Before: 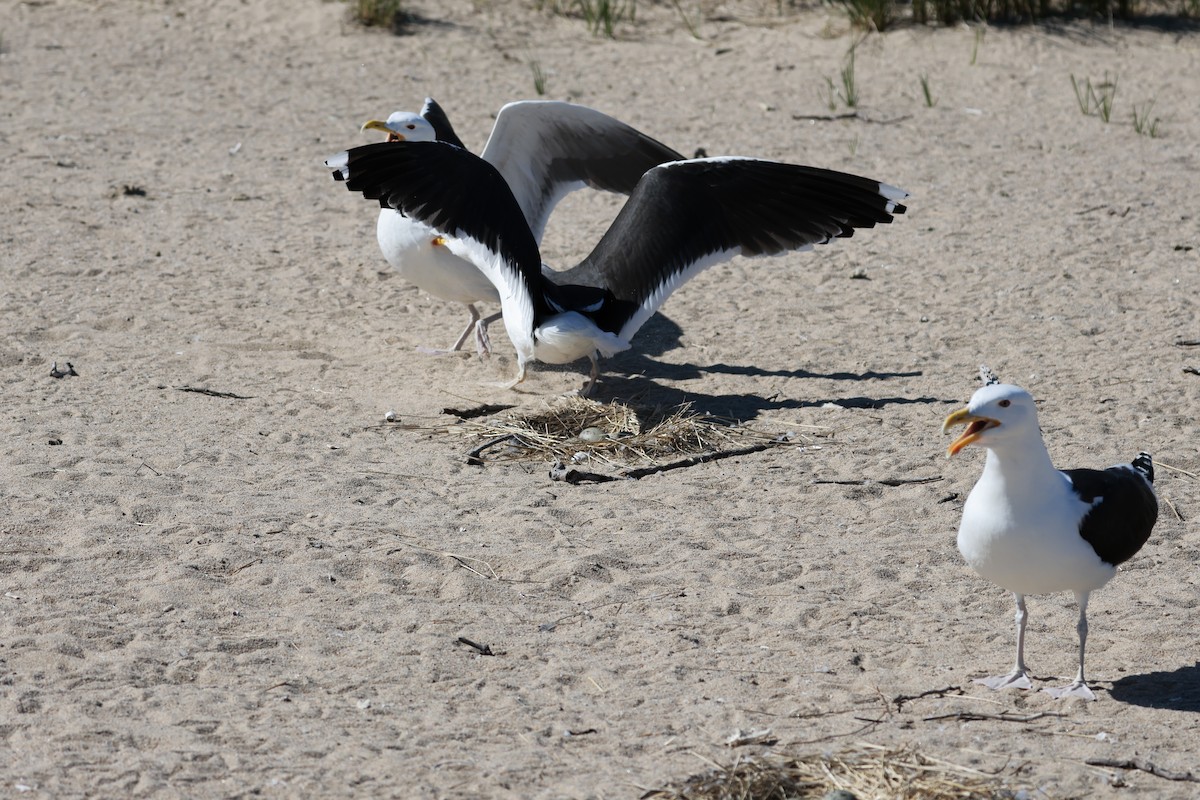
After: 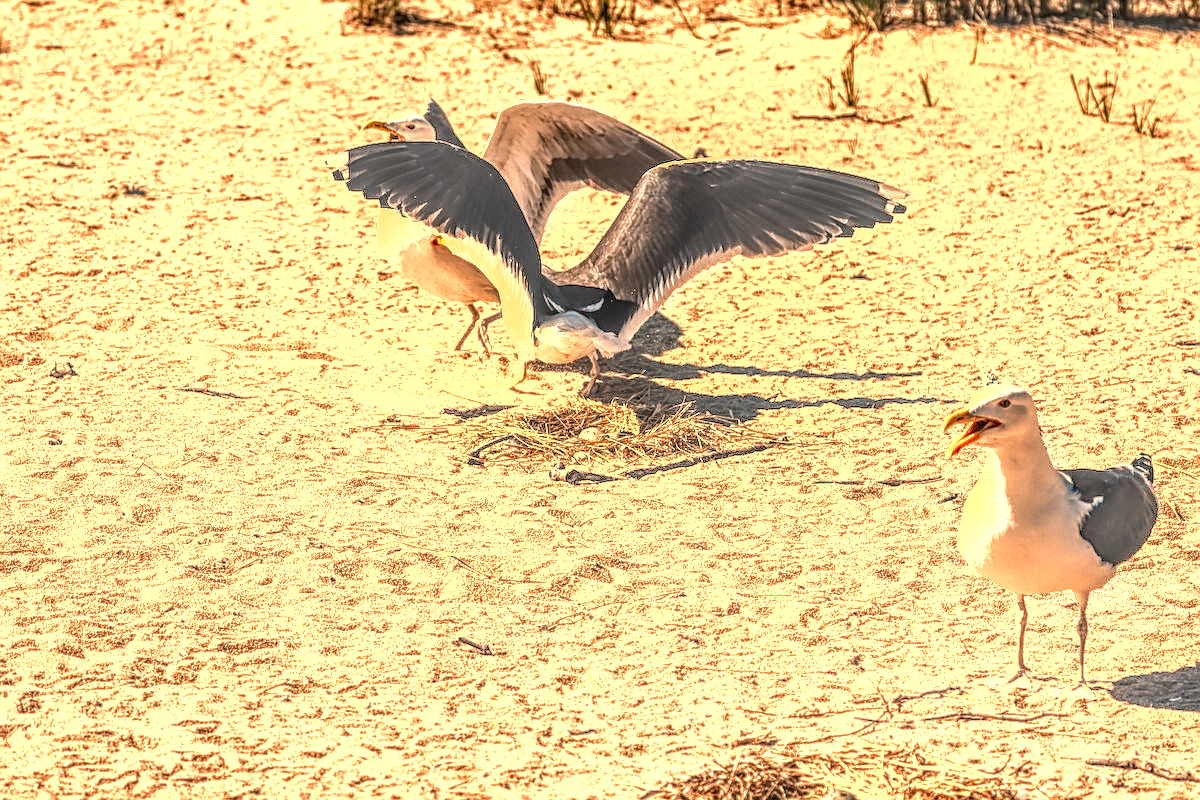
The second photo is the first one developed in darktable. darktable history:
white balance: red 1.467, blue 0.684
exposure: black level correction 0, exposure 1.2 EV, compensate exposure bias true, compensate highlight preservation false
local contrast: highlights 0%, shadows 0%, detail 300%, midtone range 0.3
sharpen: on, module defaults
